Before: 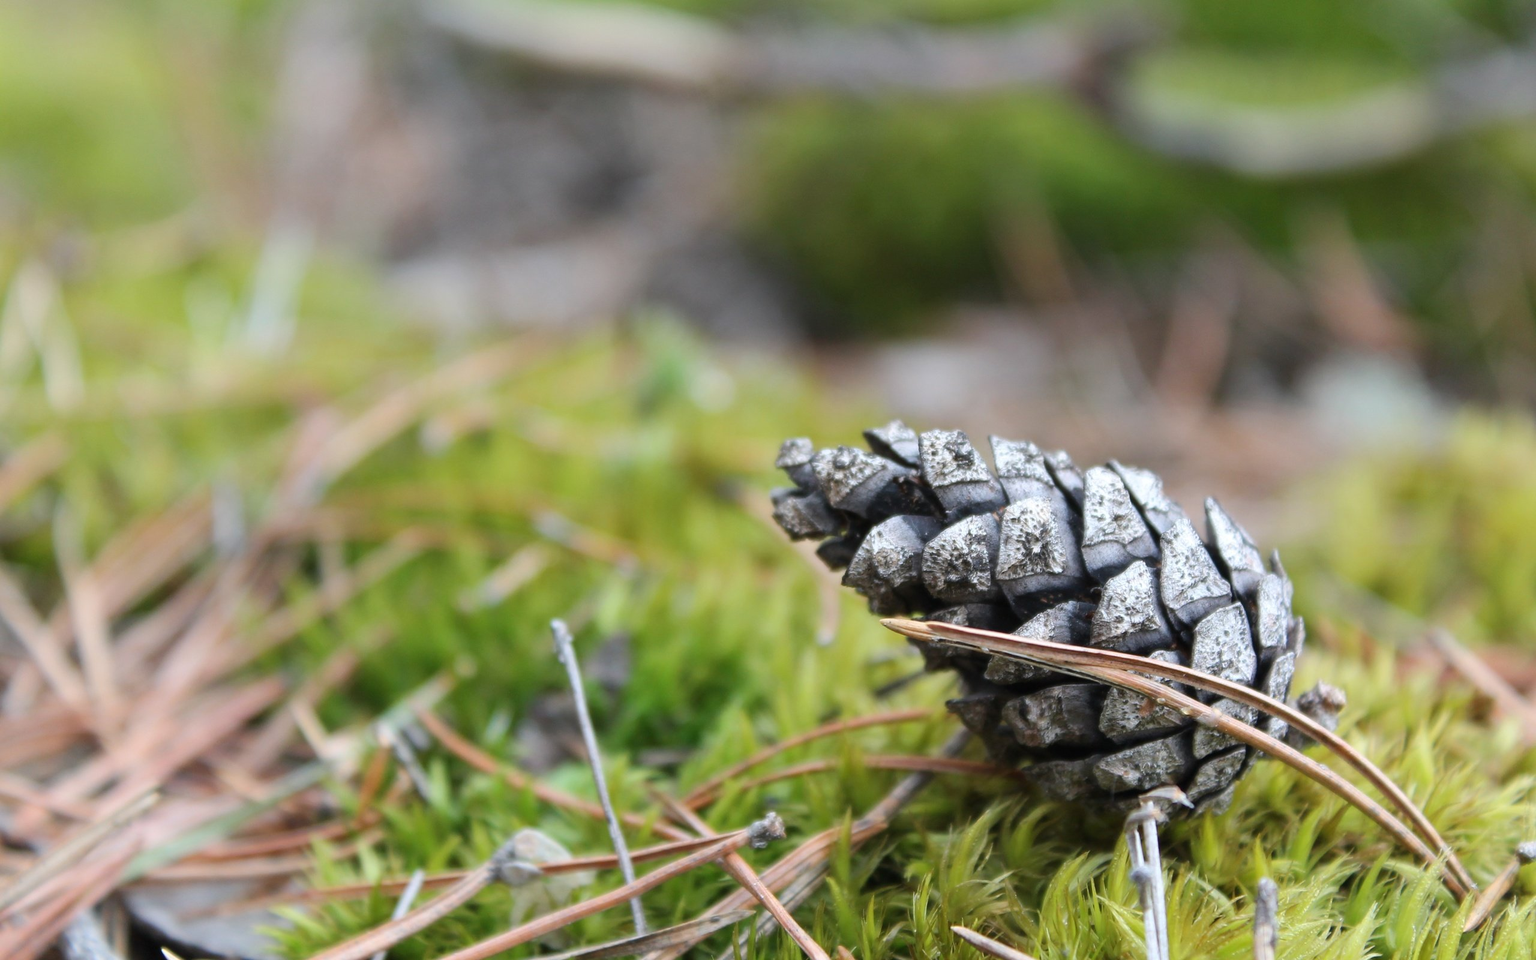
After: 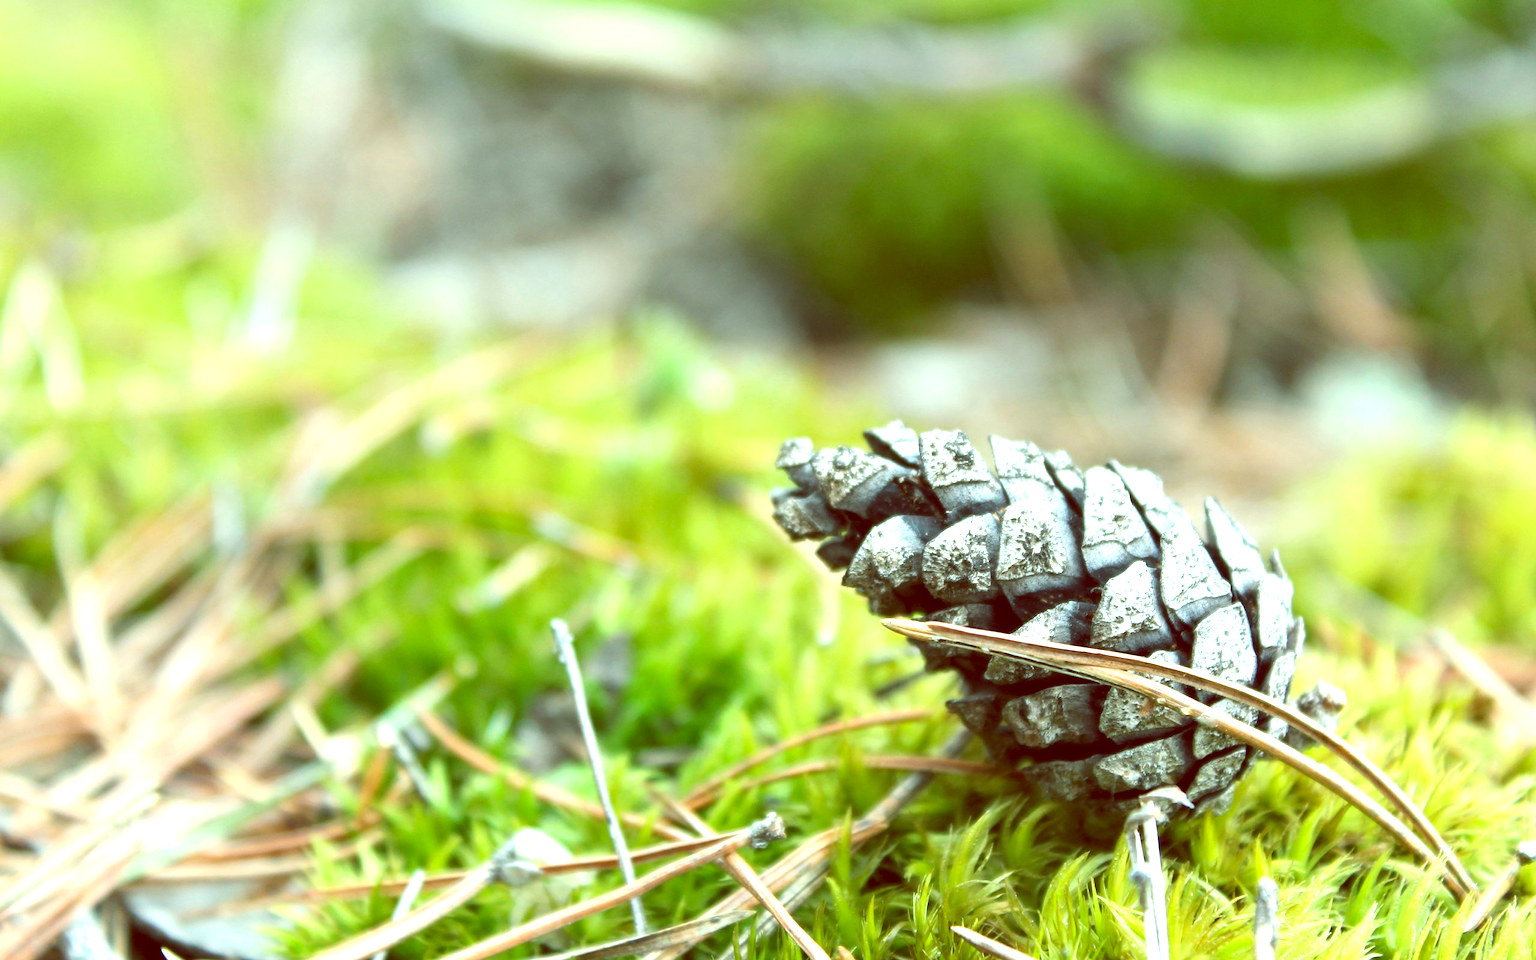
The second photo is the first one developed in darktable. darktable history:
exposure: black level correction 0, exposure 1.173 EV, compensate exposure bias true, compensate highlight preservation false
white balance: emerald 1
color balance: lift [1, 1.015, 0.987, 0.985], gamma [1, 0.959, 1.042, 0.958], gain [0.927, 0.938, 1.072, 0.928], contrast 1.5%
